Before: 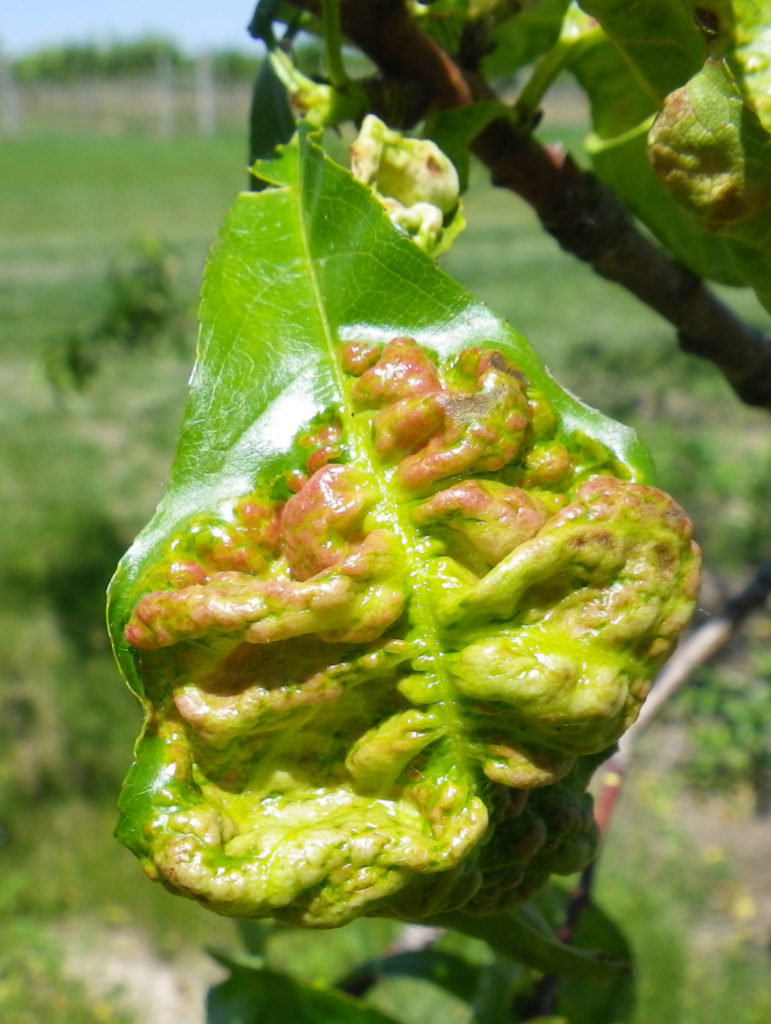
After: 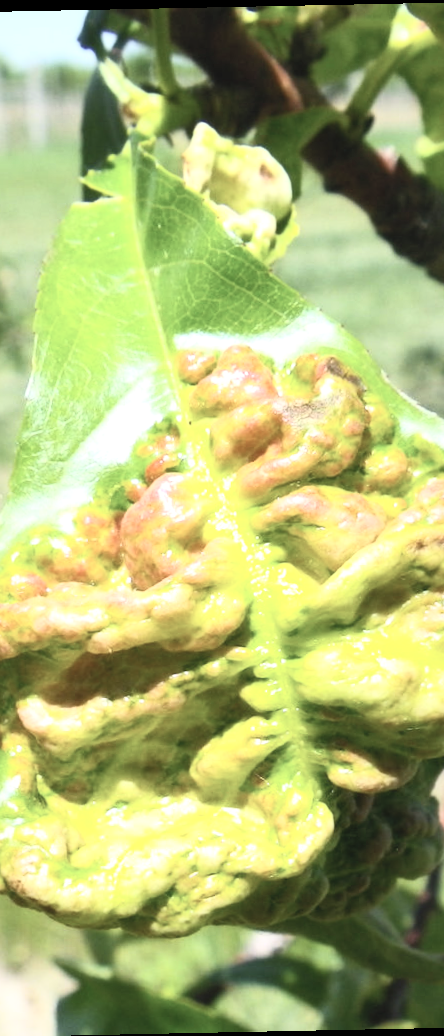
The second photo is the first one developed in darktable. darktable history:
rotate and perspective: rotation -1.17°, automatic cropping off
local contrast: mode bilateral grid, contrast 20, coarseness 100, detail 150%, midtone range 0.2
contrast brightness saturation: contrast 0.43, brightness 0.56, saturation -0.19
crop: left 21.674%, right 22.086%
